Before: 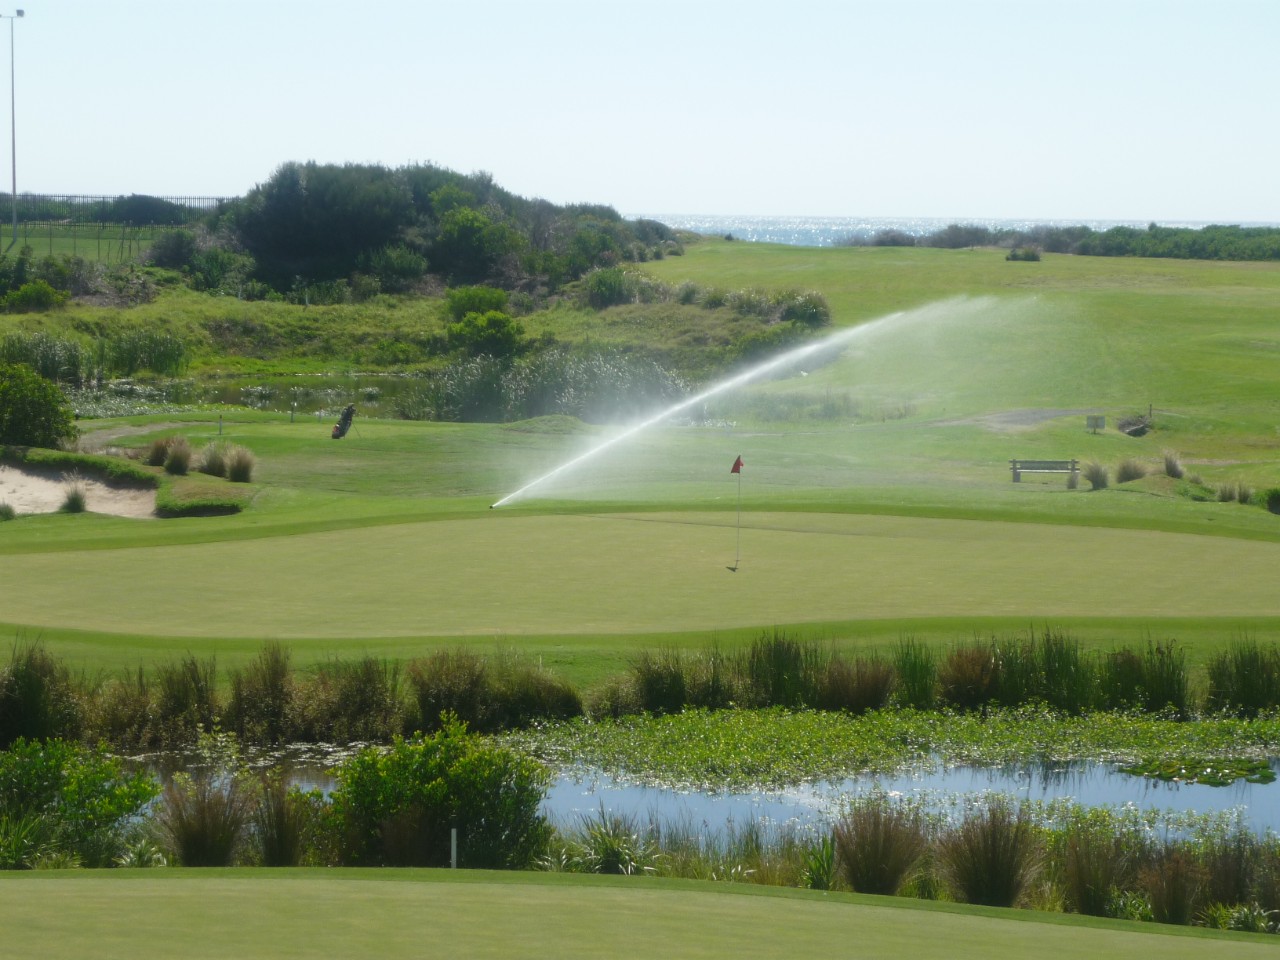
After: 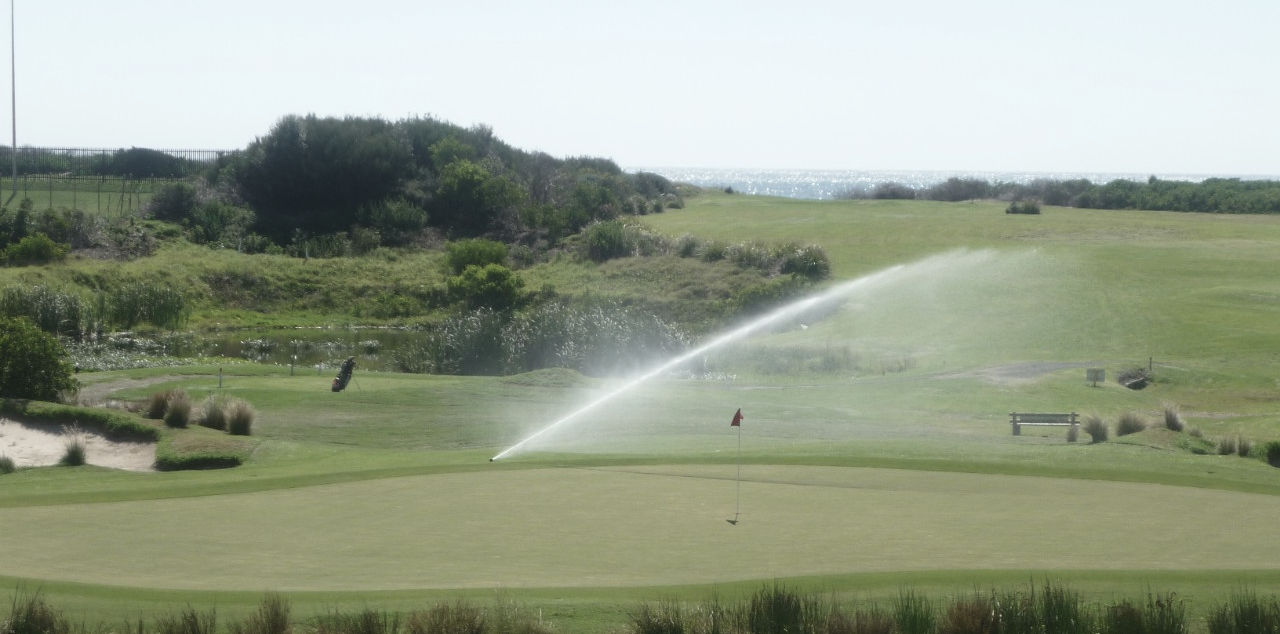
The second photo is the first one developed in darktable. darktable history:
crop and rotate: top 4.973%, bottom 28.982%
contrast brightness saturation: contrast 0.104, saturation -0.377
